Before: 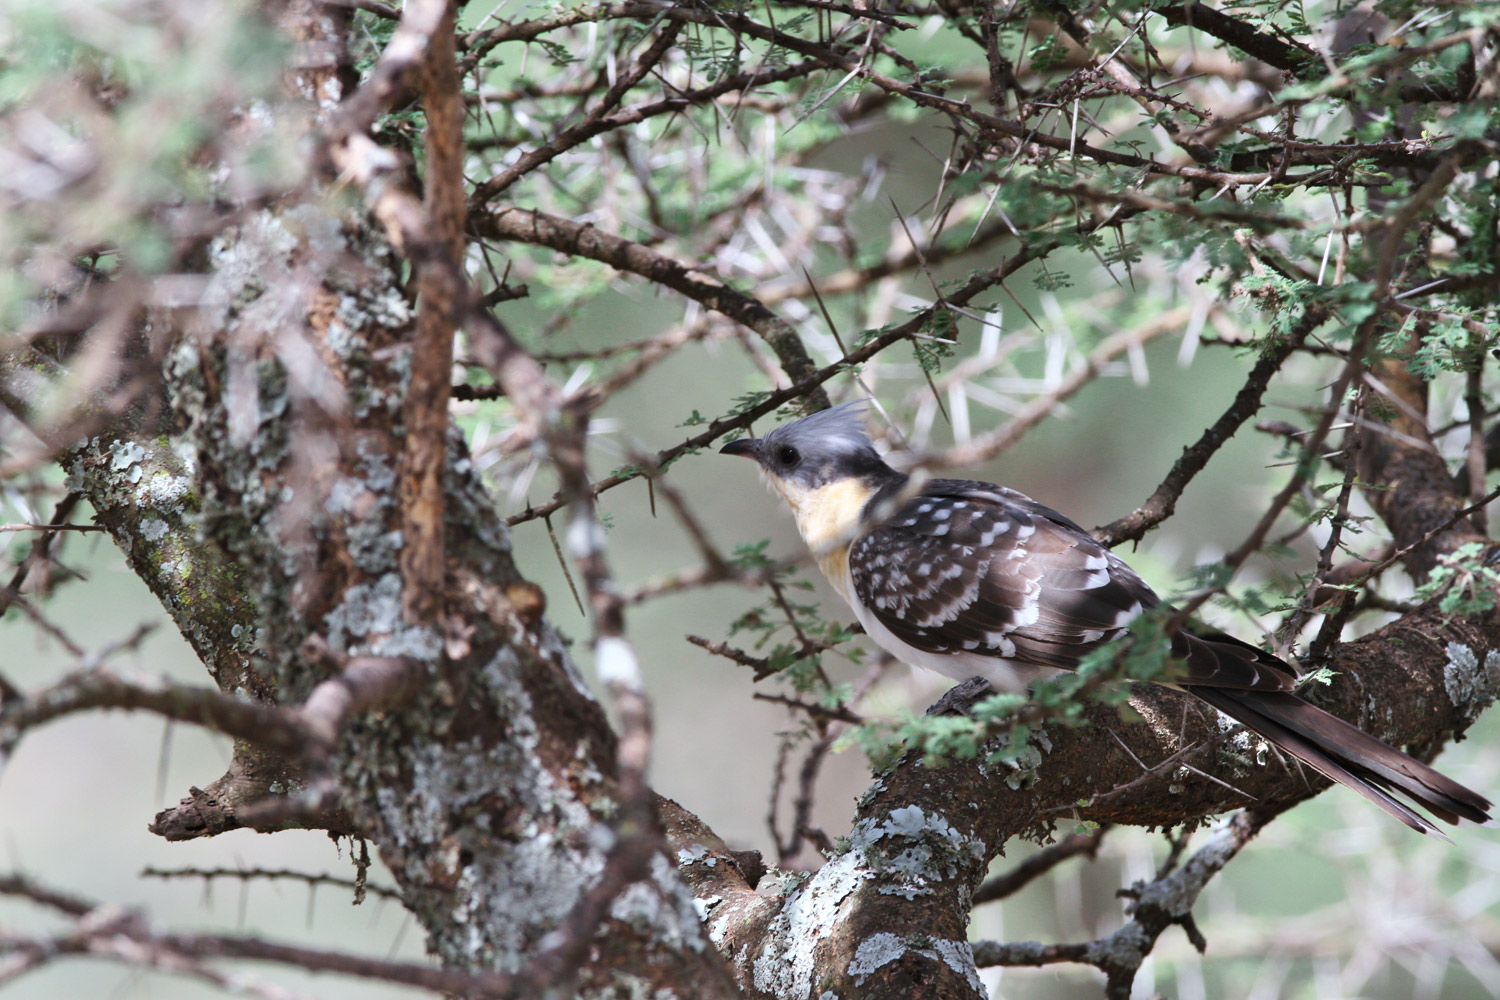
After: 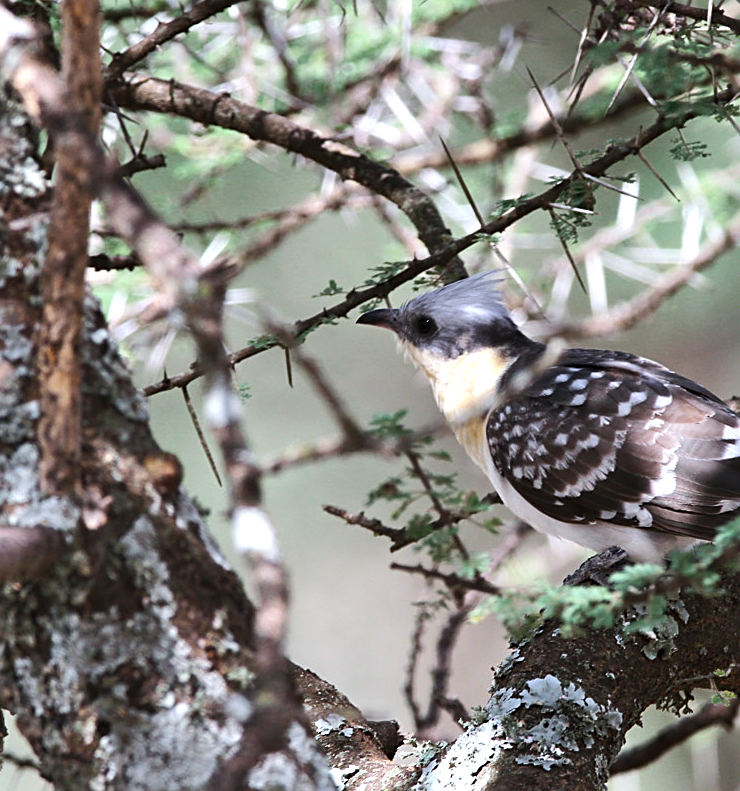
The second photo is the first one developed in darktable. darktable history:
tone equalizer: -8 EV -0.389 EV, -7 EV -0.429 EV, -6 EV -0.303 EV, -5 EV -0.255 EV, -3 EV 0.224 EV, -2 EV 0.348 EV, -1 EV 0.38 EV, +0 EV 0.441 EV, edges refinement/feathering 500, mask exposure compensation -1.57 EV, preserve details no
crop and rotate: angle 0.014°, left 24.201%, top 13.027%, right 26.391%, bottom 7.829%
sharpen: on, module defaults
